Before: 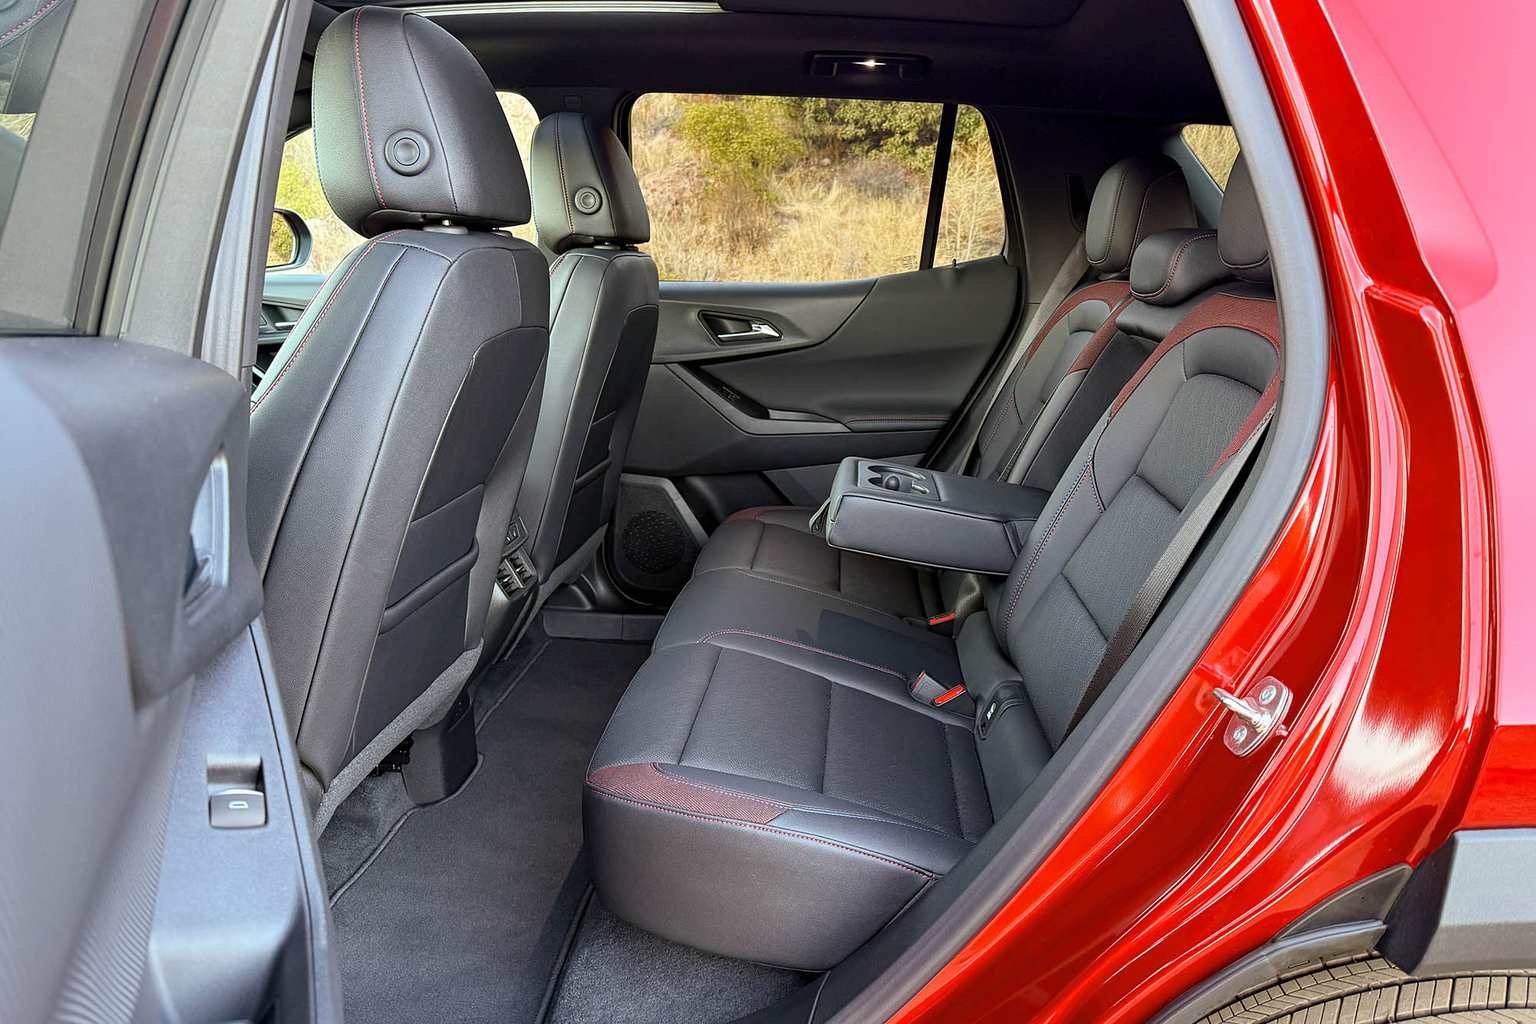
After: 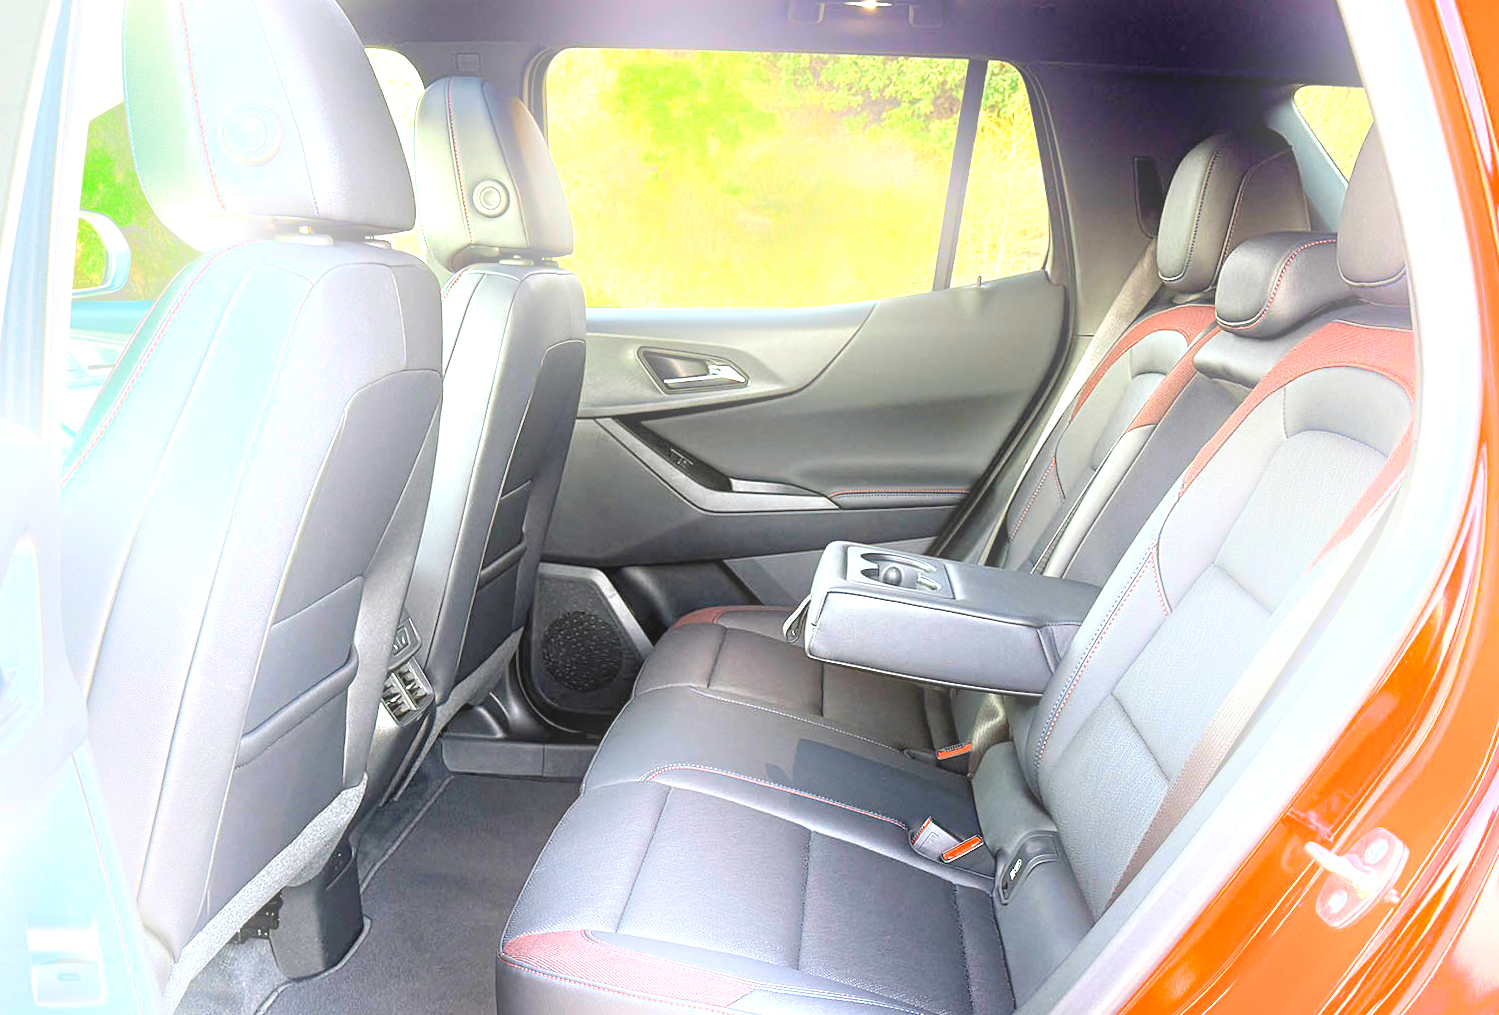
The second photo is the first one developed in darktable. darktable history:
exposure: black level correction 0, exposure 1.75 EV, compensate exposure bias true, compensate highlight preservation false
color zones: curves: ch2 [(0, 0.5) (0.143, 0.517) (0.286, 0.571) (0.429, 0.522) (0.571, 0.5) (0.714, 0.5) (0.857, 0.5) (1, 0.5)]
bloom: on, module defaults
rotate and perspective: rotation 0.074°, lens shift (vertical) 0.096, lens shift (horizontal) -0.041, crop left 0.043, crop right 0.952, crop top 0.024, crop bottom 0.979
crop and rotate: left 10.77%, top 5.1%, right 10.41%, bottom 16.76%
